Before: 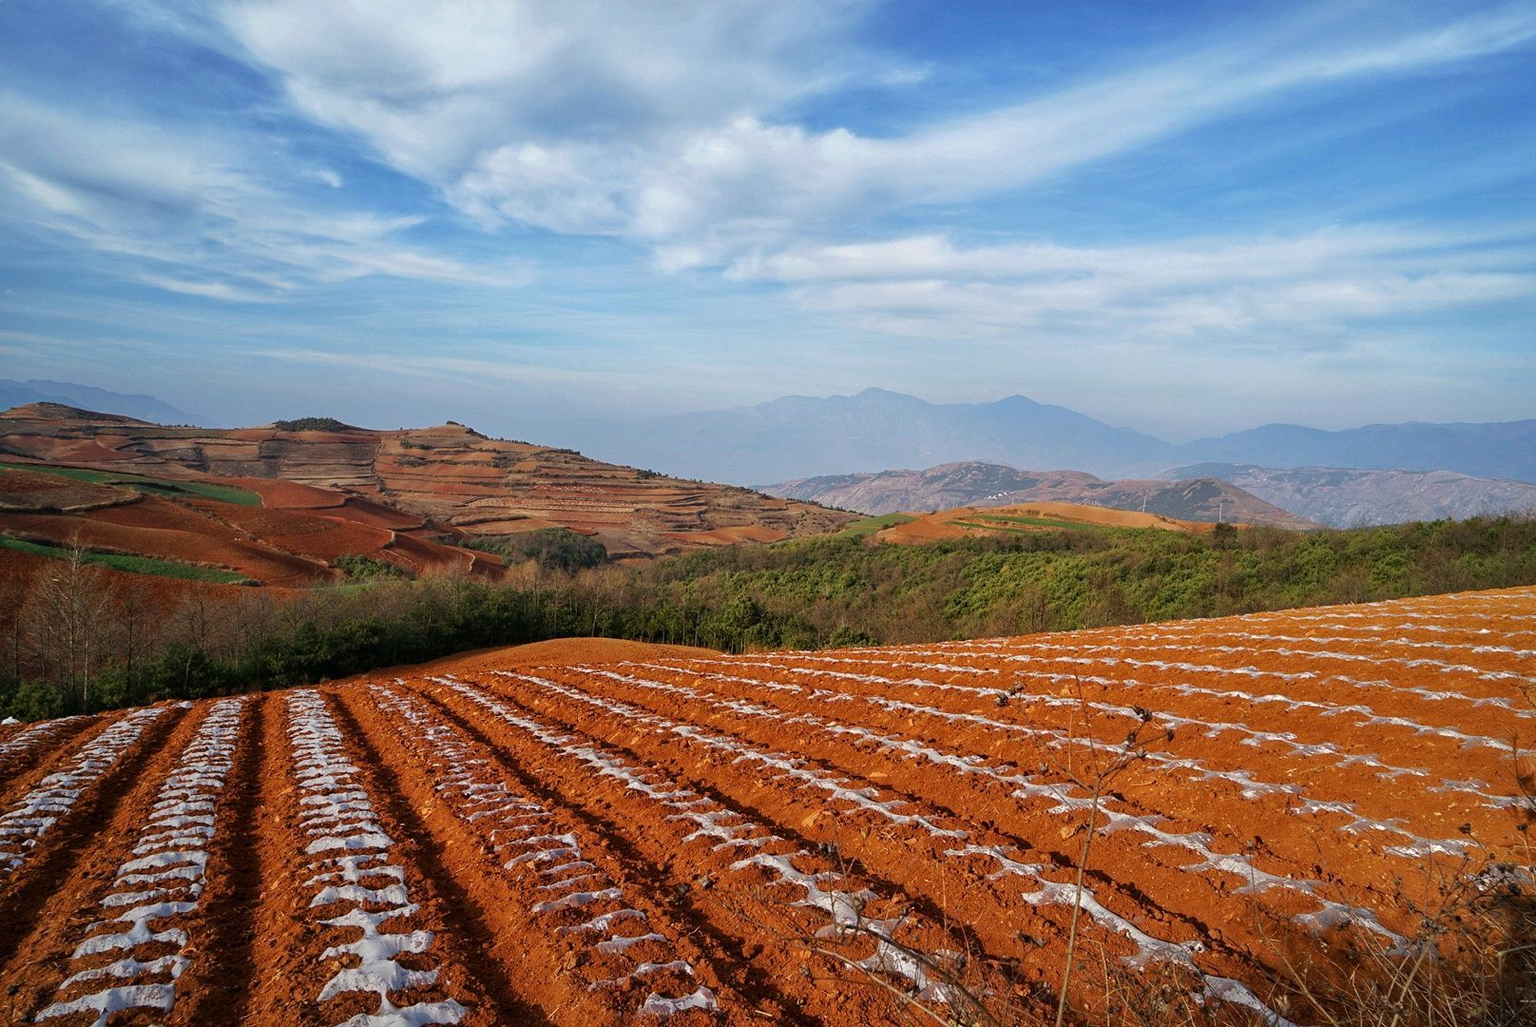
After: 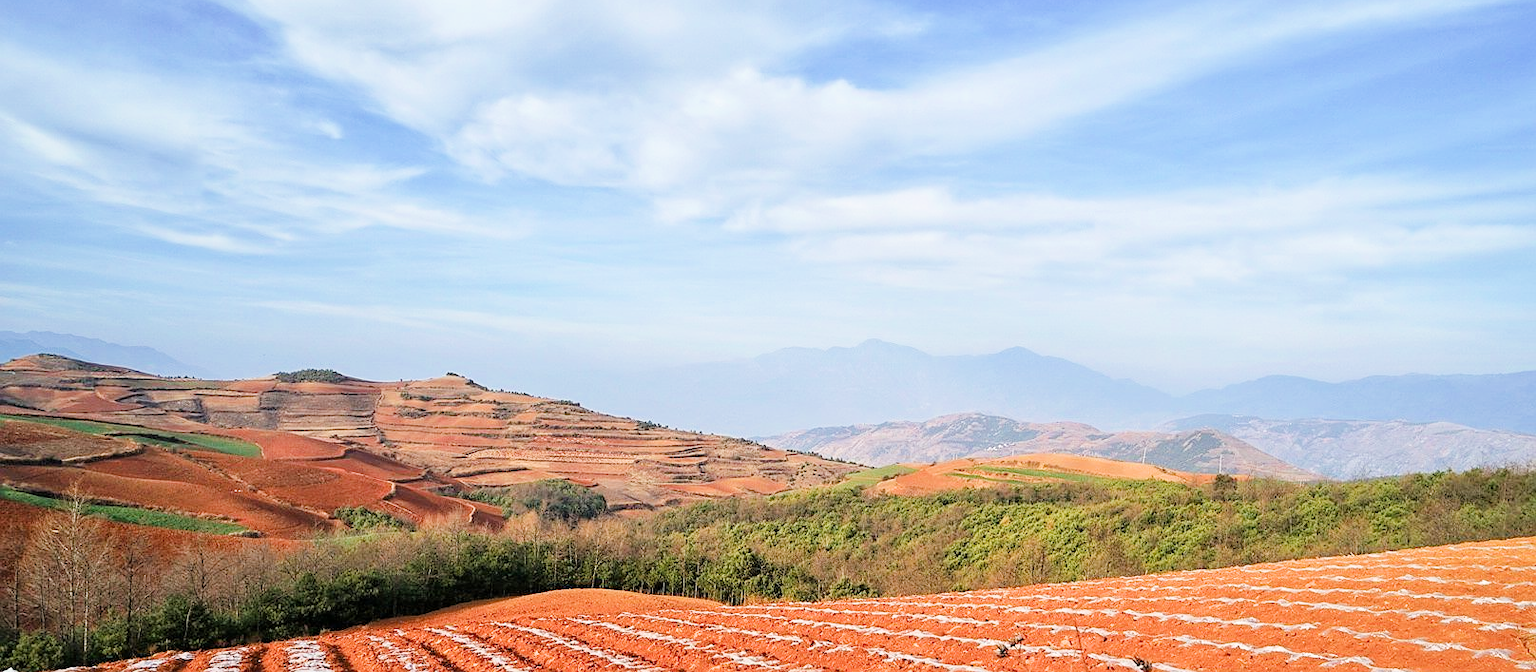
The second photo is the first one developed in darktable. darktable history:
crop and rotate: top 4.732%, bottom 29.624%
filmic rgb: black relative exposure -7.65 EV, white relative exposure 4.56 EV, hardness 3.61
sharpen: radius 0.988
exposure: black level correction 0, exposure 1.743 EV, compensate exposure bias true, compensate highlight preservation false
